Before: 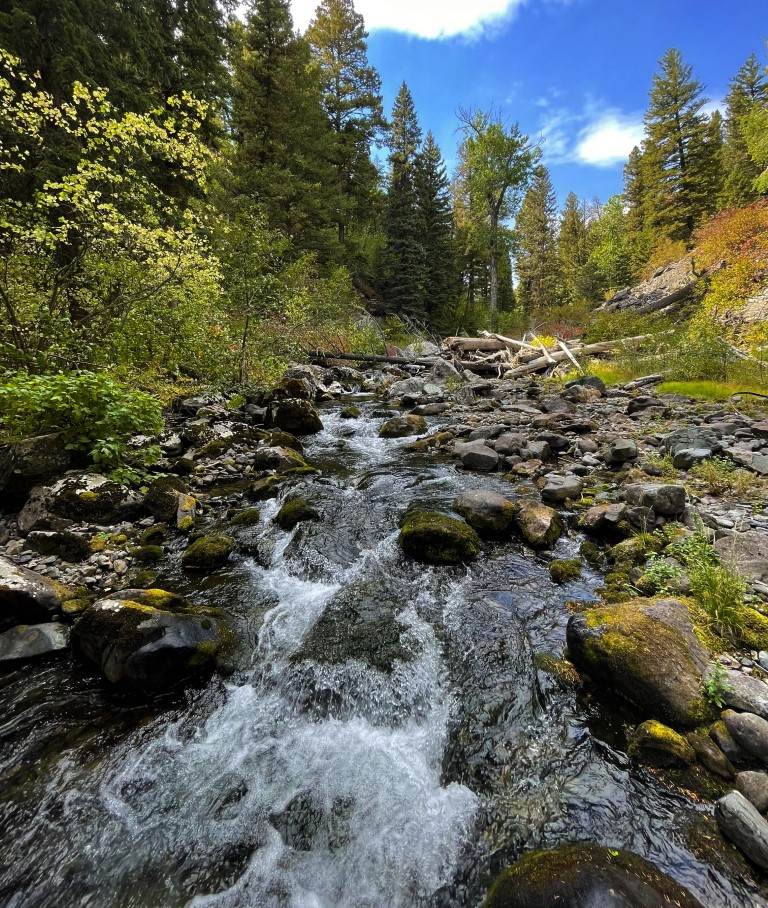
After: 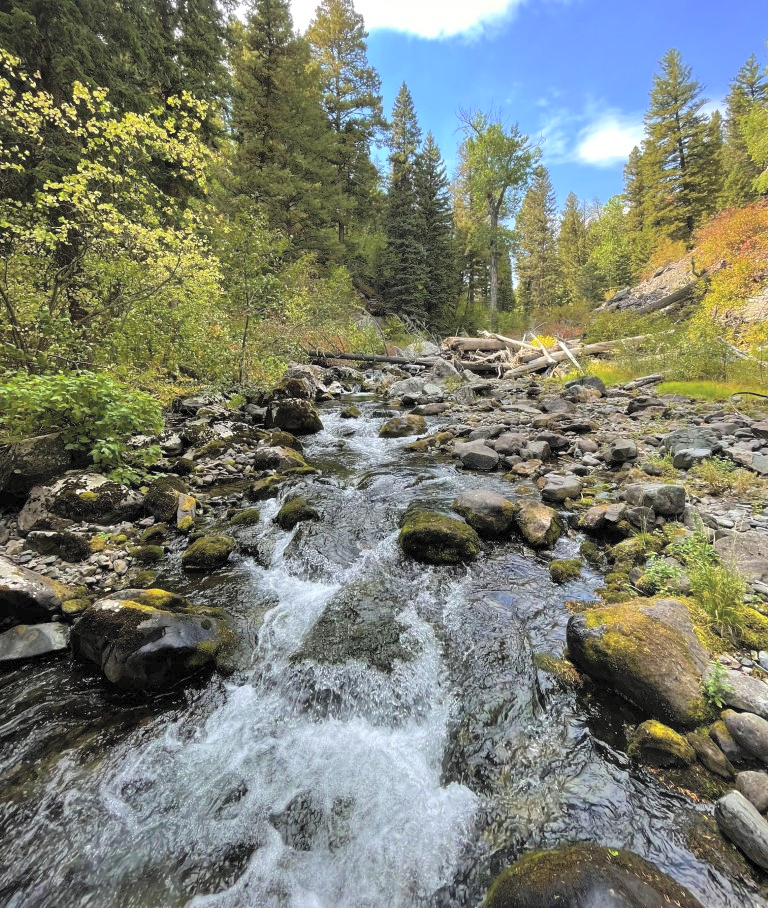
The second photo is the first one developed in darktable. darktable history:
contrast brightness saturation: brightness 0.29
